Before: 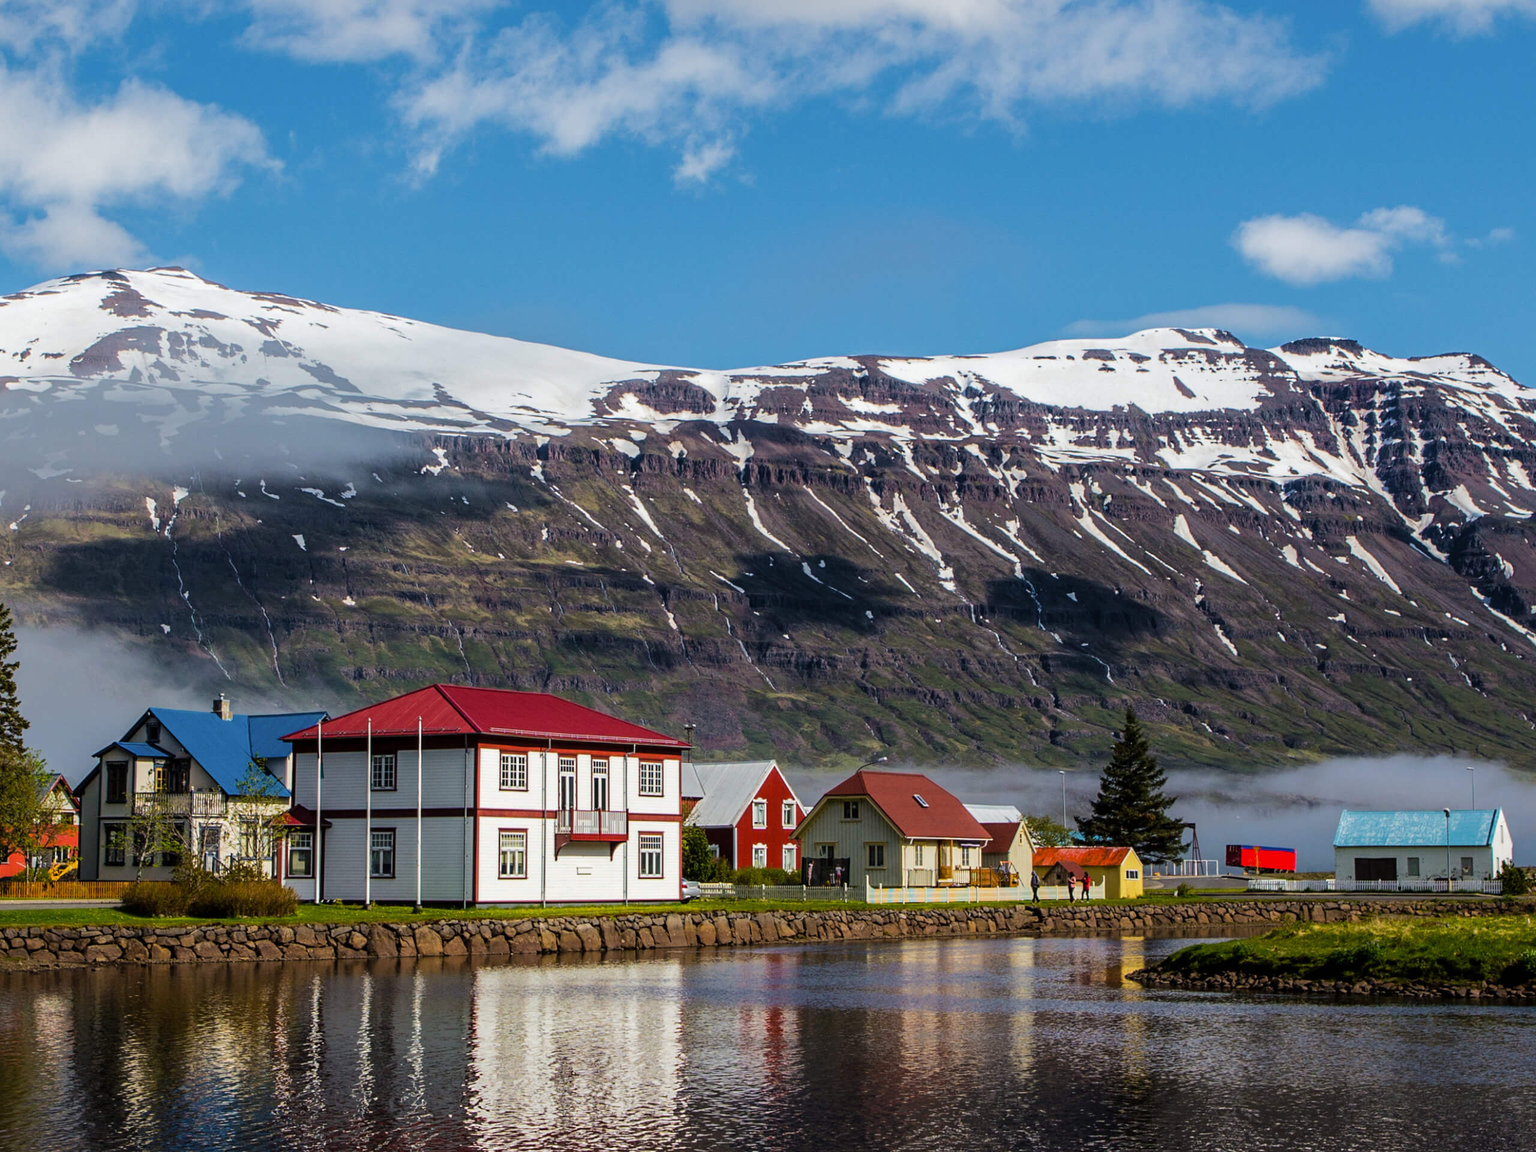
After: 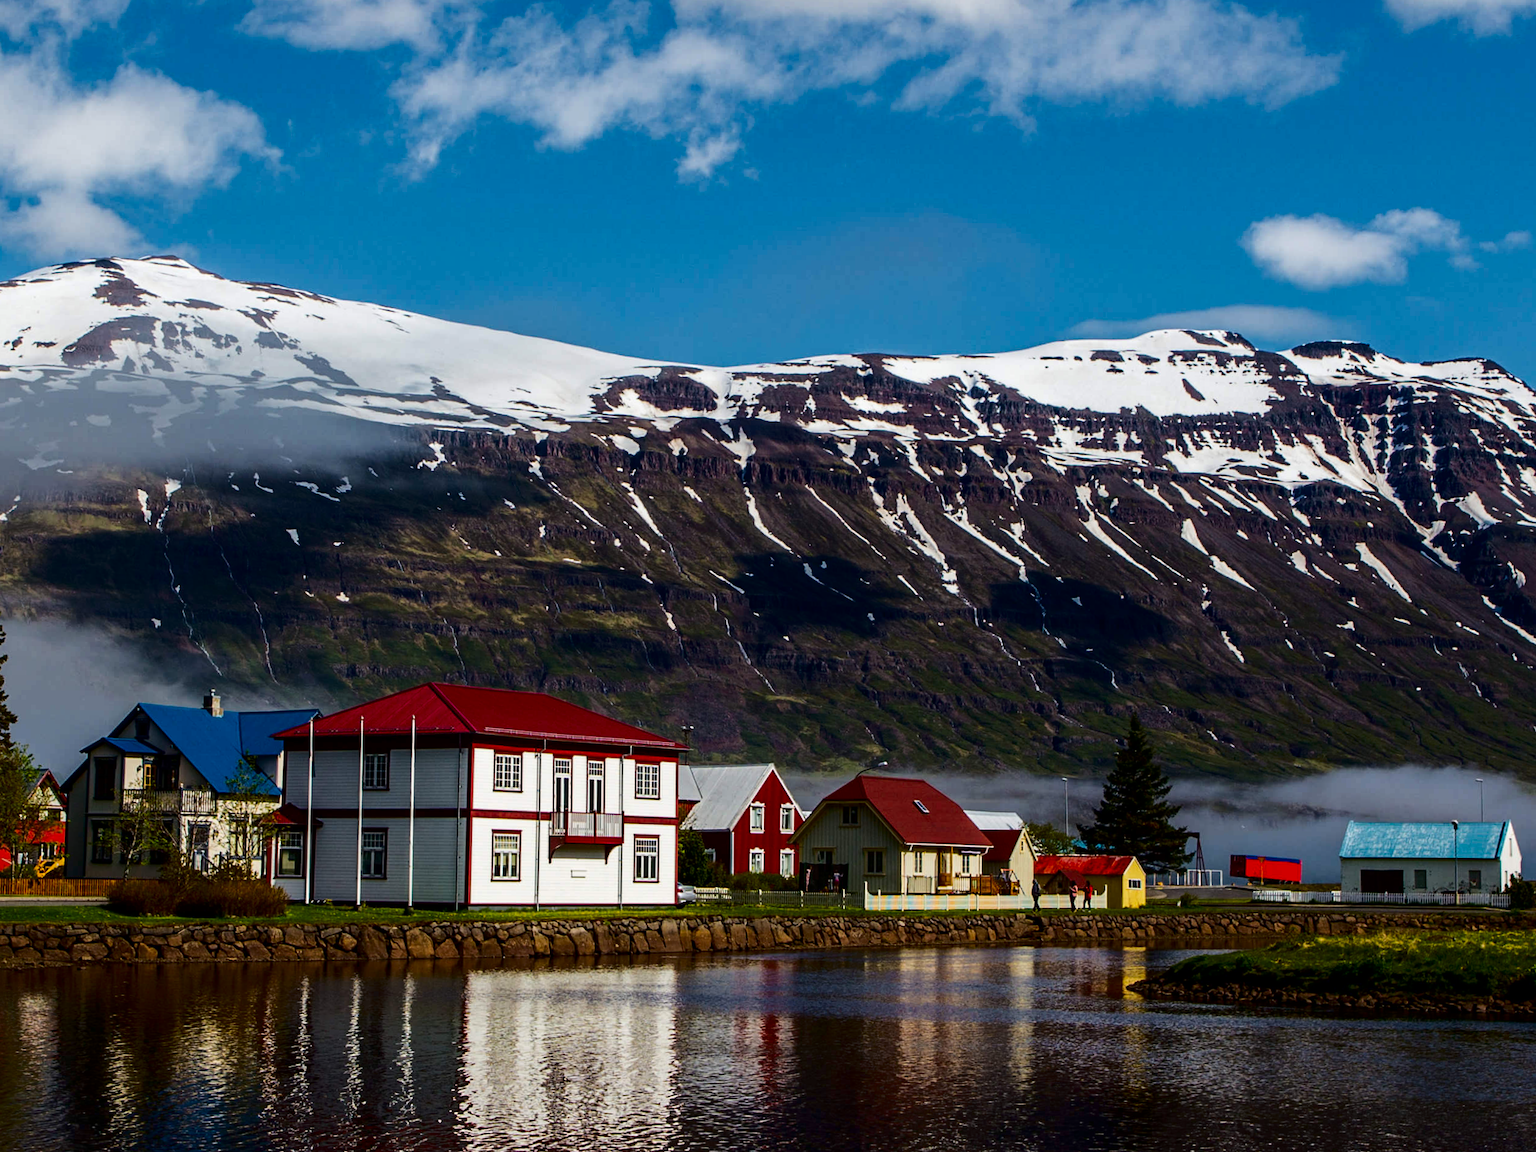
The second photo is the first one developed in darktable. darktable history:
crop and rotate: angle -0.655°
contrast brightness saturation: contrast 0.192, brightness -0.24, saturation 0.111
